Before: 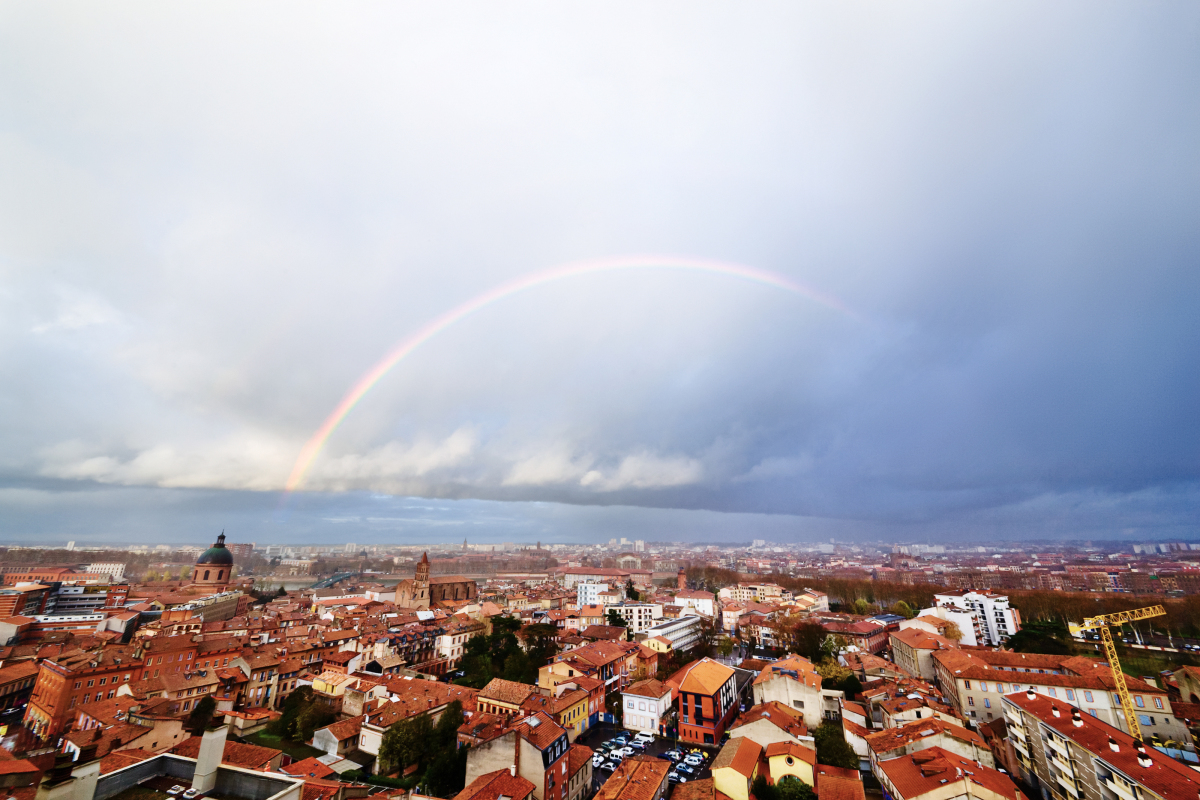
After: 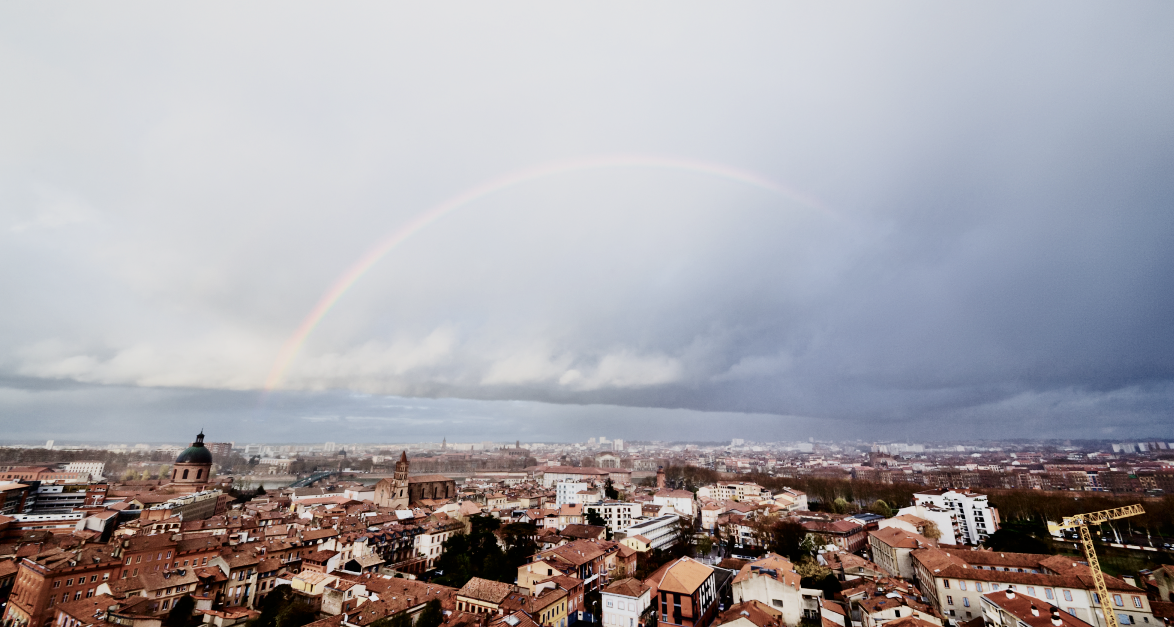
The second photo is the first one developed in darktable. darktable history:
contrast brightness saturation: contrast 0.245, saturation -0.32
crop and rotate: left 1.806%, top 12.706%, right 0.28%, bottom 8.828%
filmic rgb: black relative exposure -7.65 EV, white relative exposure 4.56 EV, hardness 3.61, iterations of high-quality reconstruction 0
